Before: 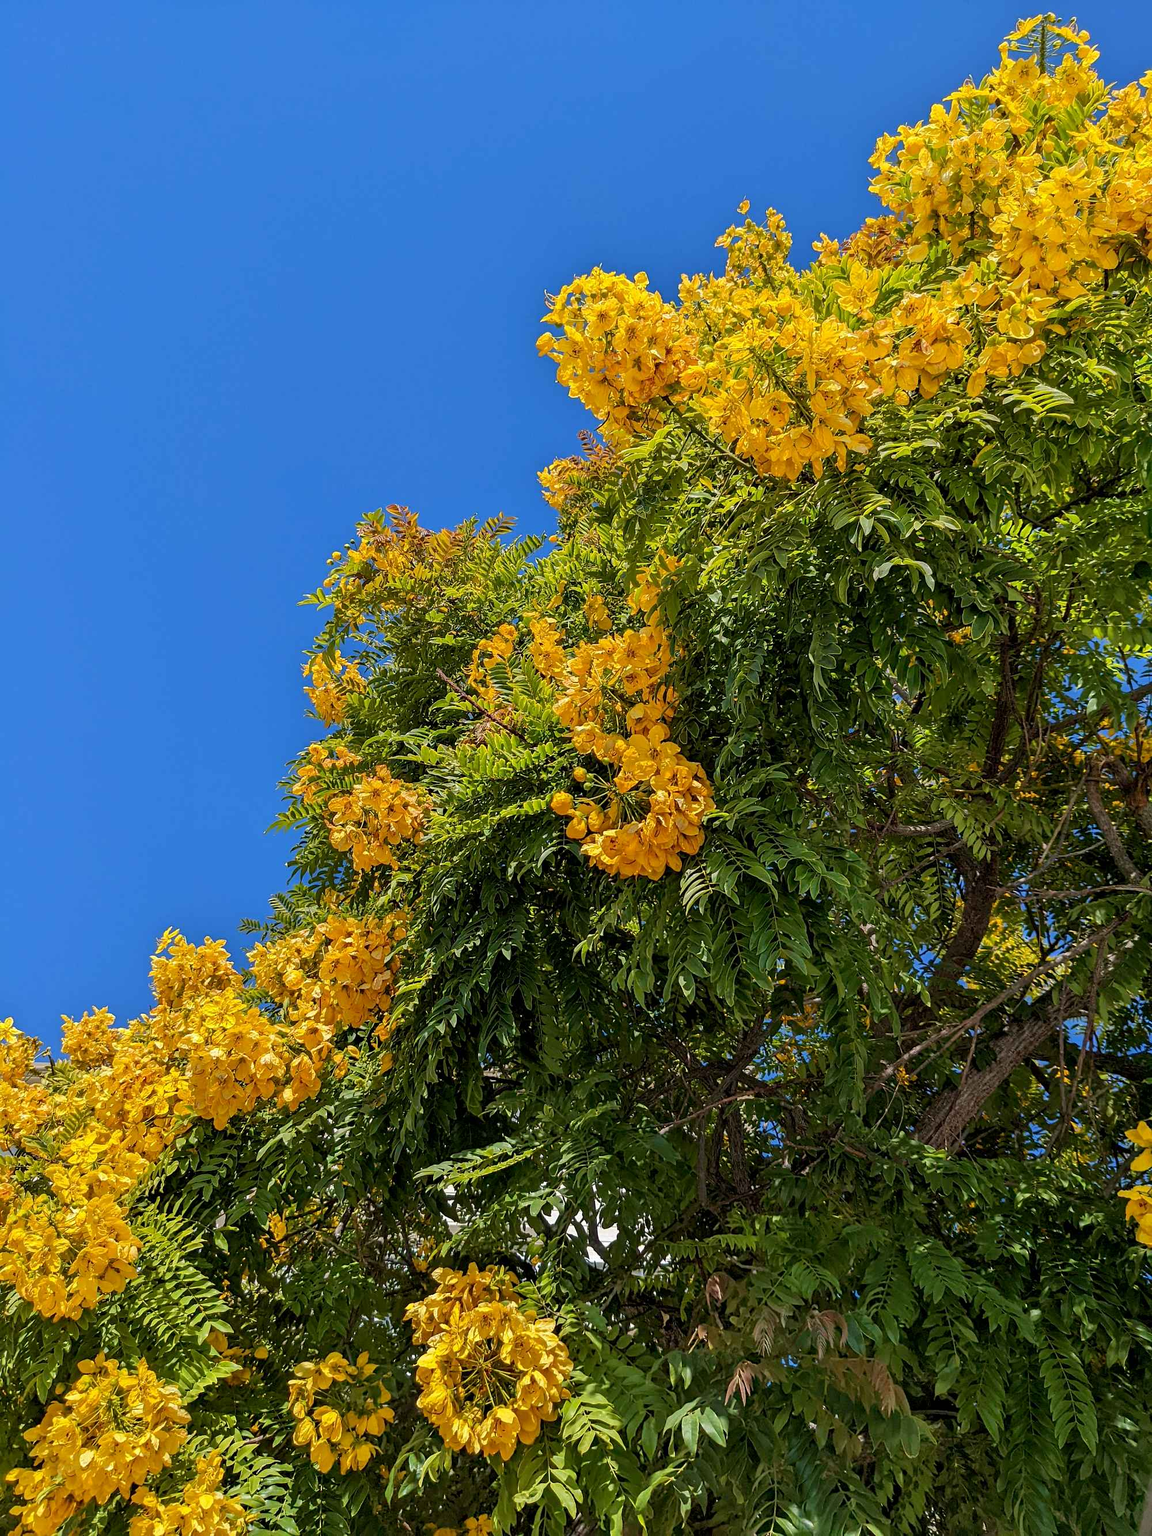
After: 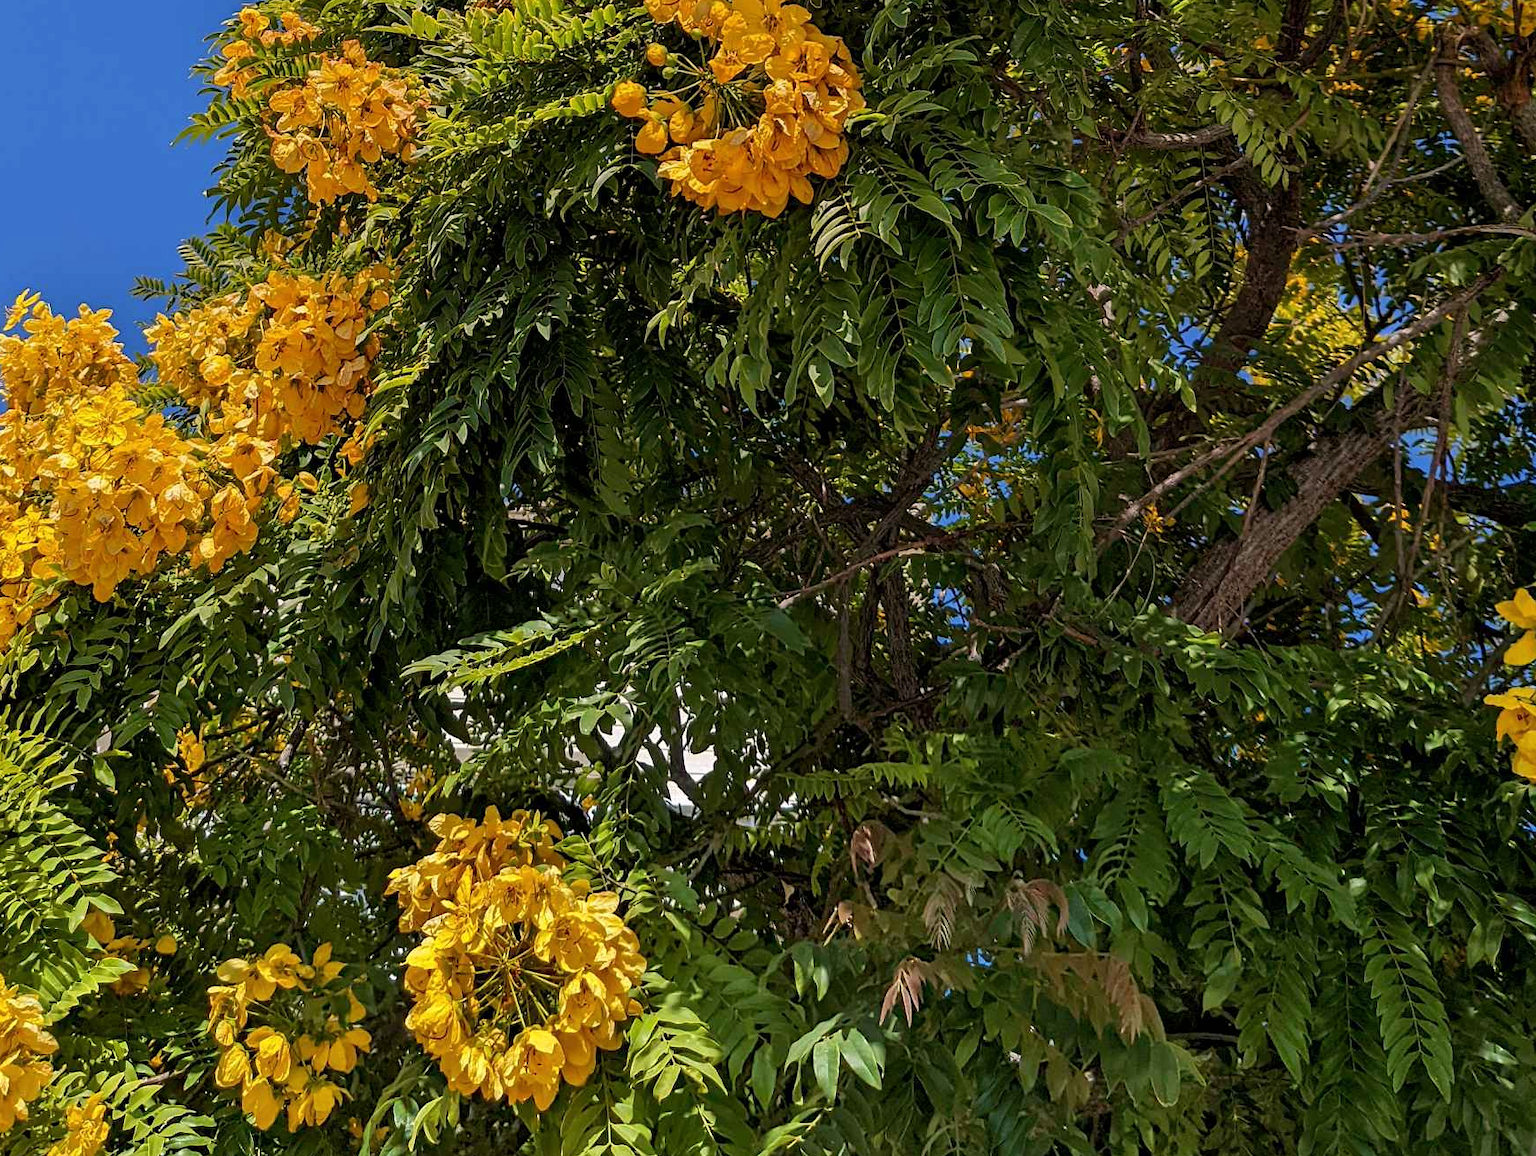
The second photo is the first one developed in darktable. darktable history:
crop and rotate: left 13.306%, top 48.129%, bottom 2.928%
shadows and highlights: shadows 12, white point adjustment 1.2, highlights -0.36, soften with gaussian
graduated density: density 0.38 EV, hardness 21%, rotation -6.11°, saturation 32%
